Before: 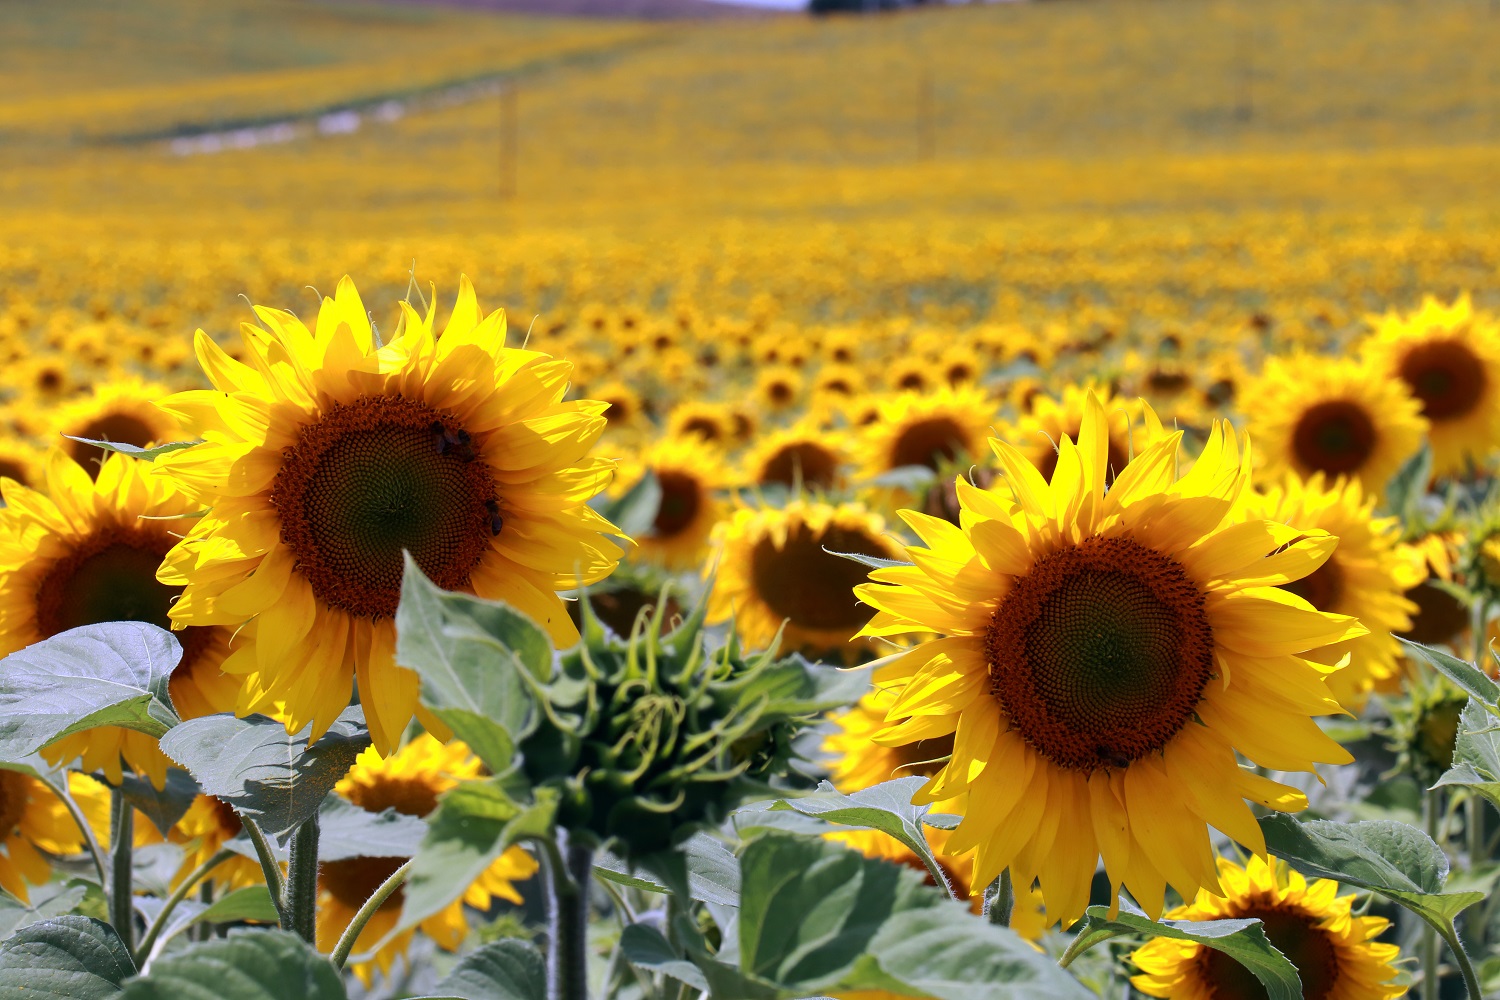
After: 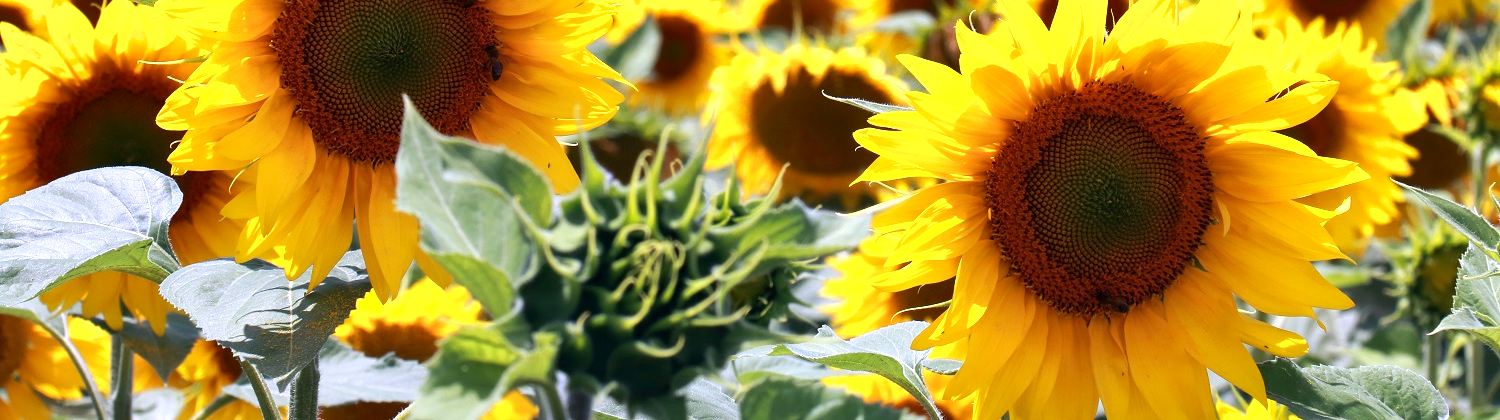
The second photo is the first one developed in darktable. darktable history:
exposure: exposure 0.77 EV, compensate highlight preservation false
shadows and highlights: shadows 32.83, highlights -47.7, soften with gaussian
crop: top 45.551%, bottom 12.262%
